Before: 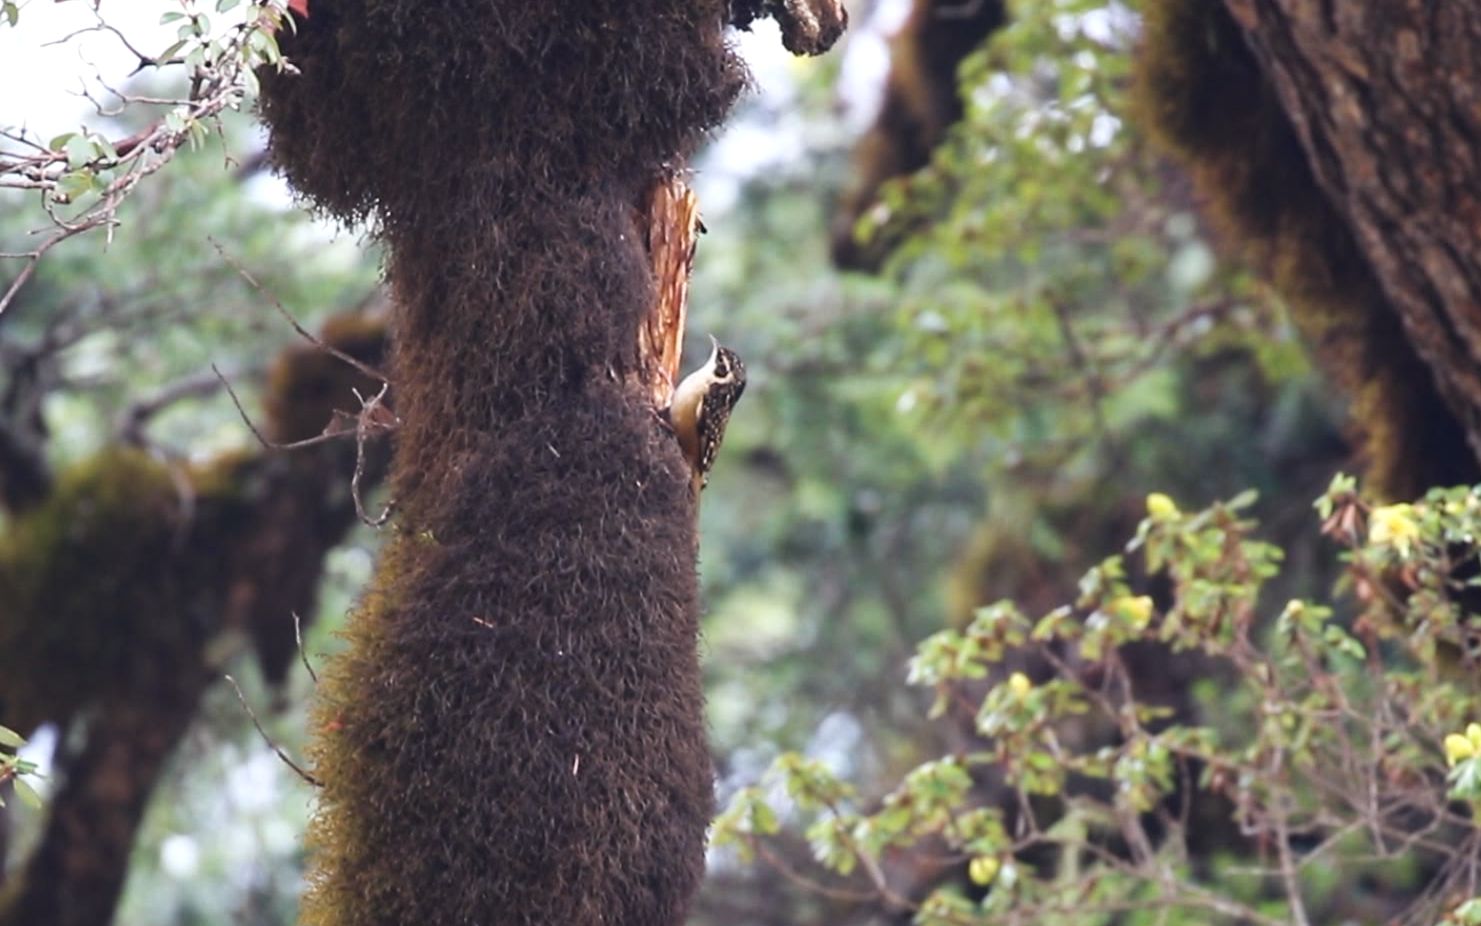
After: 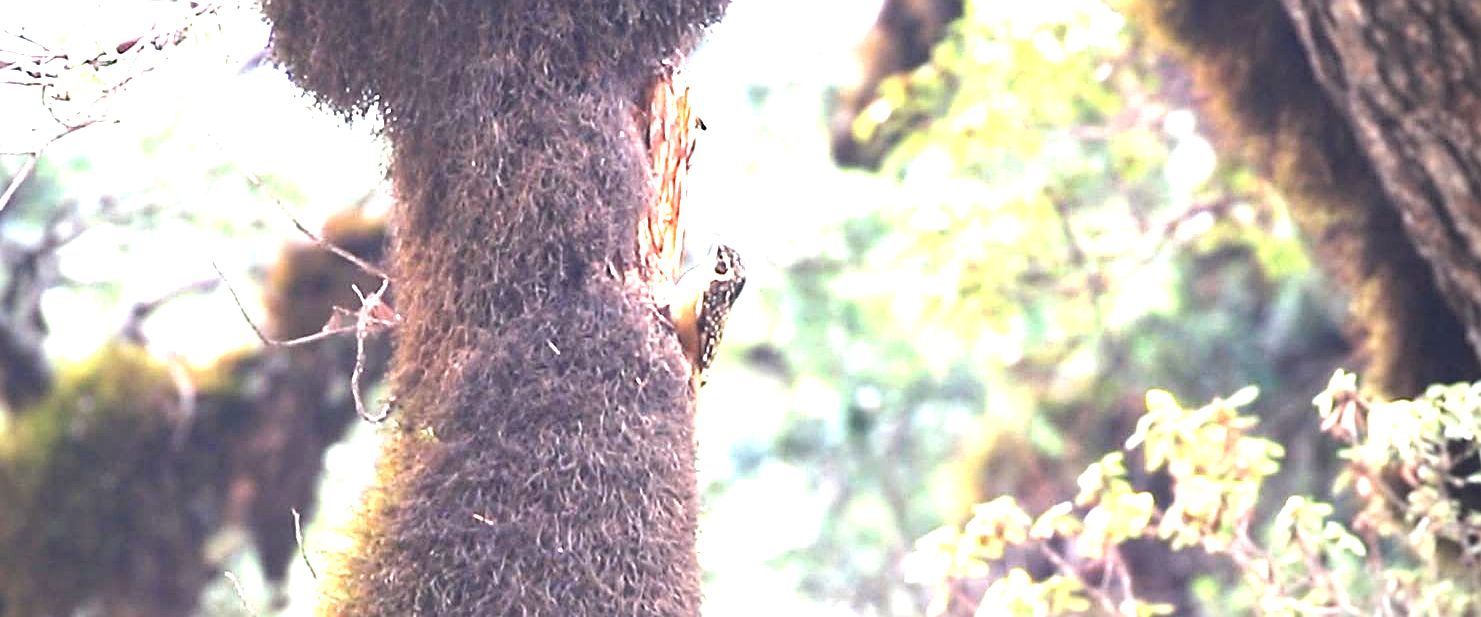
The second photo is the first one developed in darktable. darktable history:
vignetting: center (-0.15, 0.013)
exposure: exposure 2.25 EV, compensate highlight preservation false
crop: top 11.166%, bottom 22.168%
sharpen: on, module defaults
